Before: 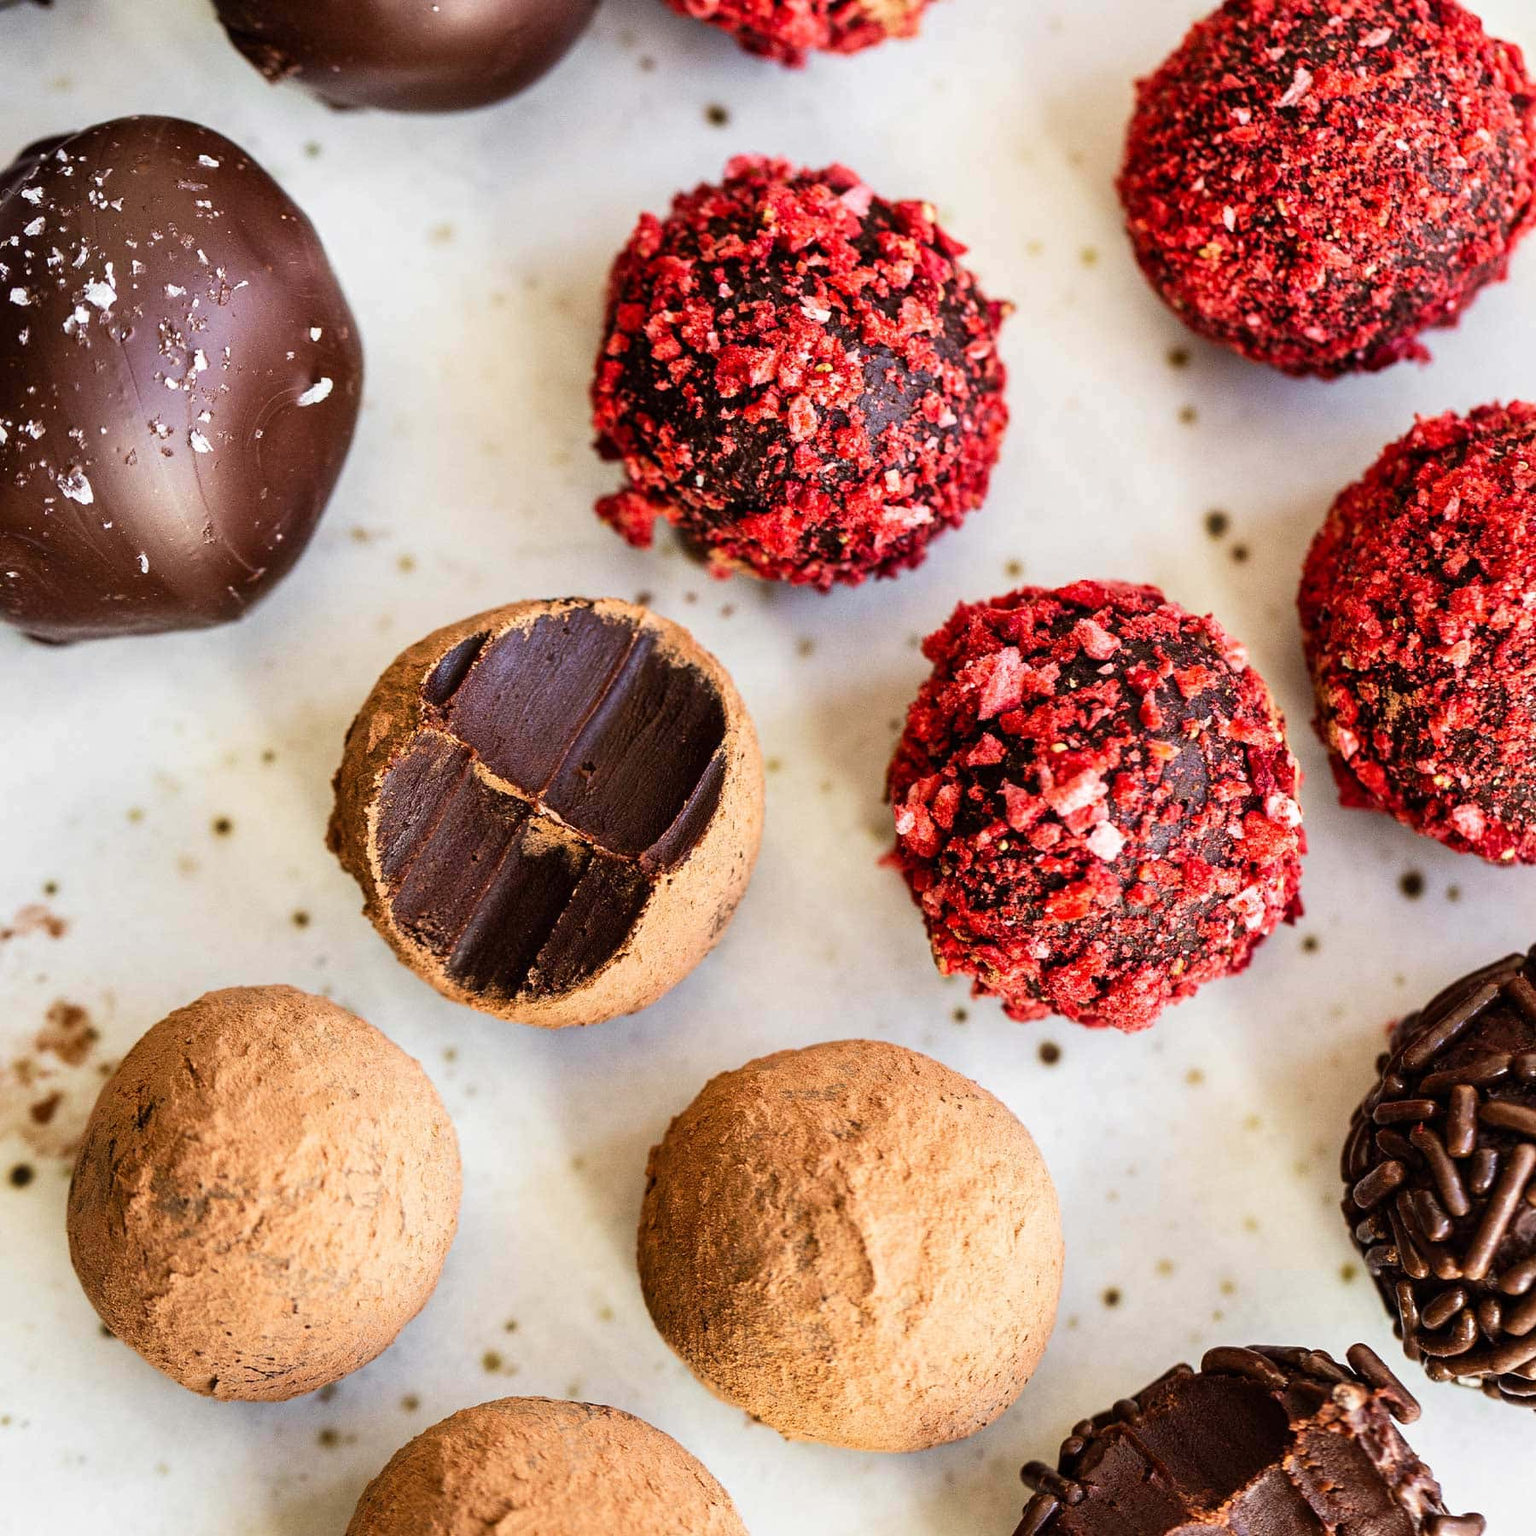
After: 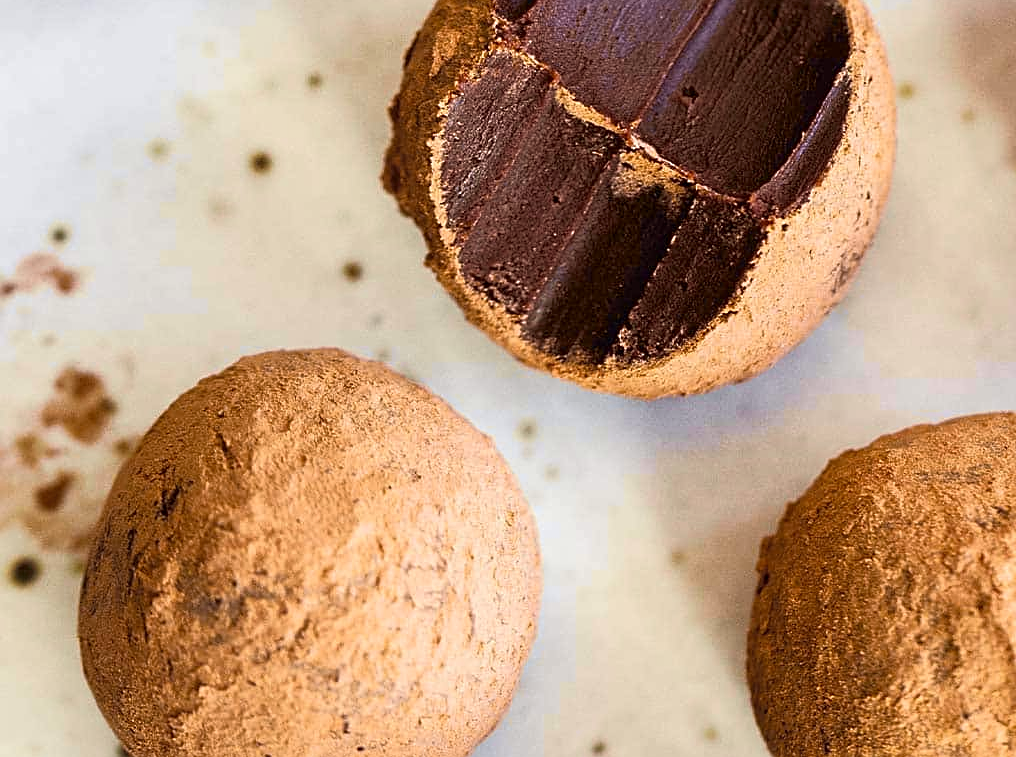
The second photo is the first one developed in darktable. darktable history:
tone curve: curves: ch0 [(0, 0) (0.15, 0.17) (0.452, 0.437) (0.611, 0.588) (0.751, 0.749) (1, 1)]; ch1 [(0, 0) (0.325, 0.327) (0.412, 0.45) (0.453, 0.484) (0.5, 0.501) (0.541, 0.55) (0.617, 0.612) (0.695, 0.697) (1, 1)]; ch2 [(0, 0) (0.386, 0.397) (0.452, 0.459) (0.505, 0.498) (0.524, 0.547) (0.574, 0.566) (0.633, 0.641) (1, 1)], color space Lab, independent channels, preserve colors none
crop: top 44.792%, right 43.532%, bottom 13.112%
sharpen: on, module defaults
